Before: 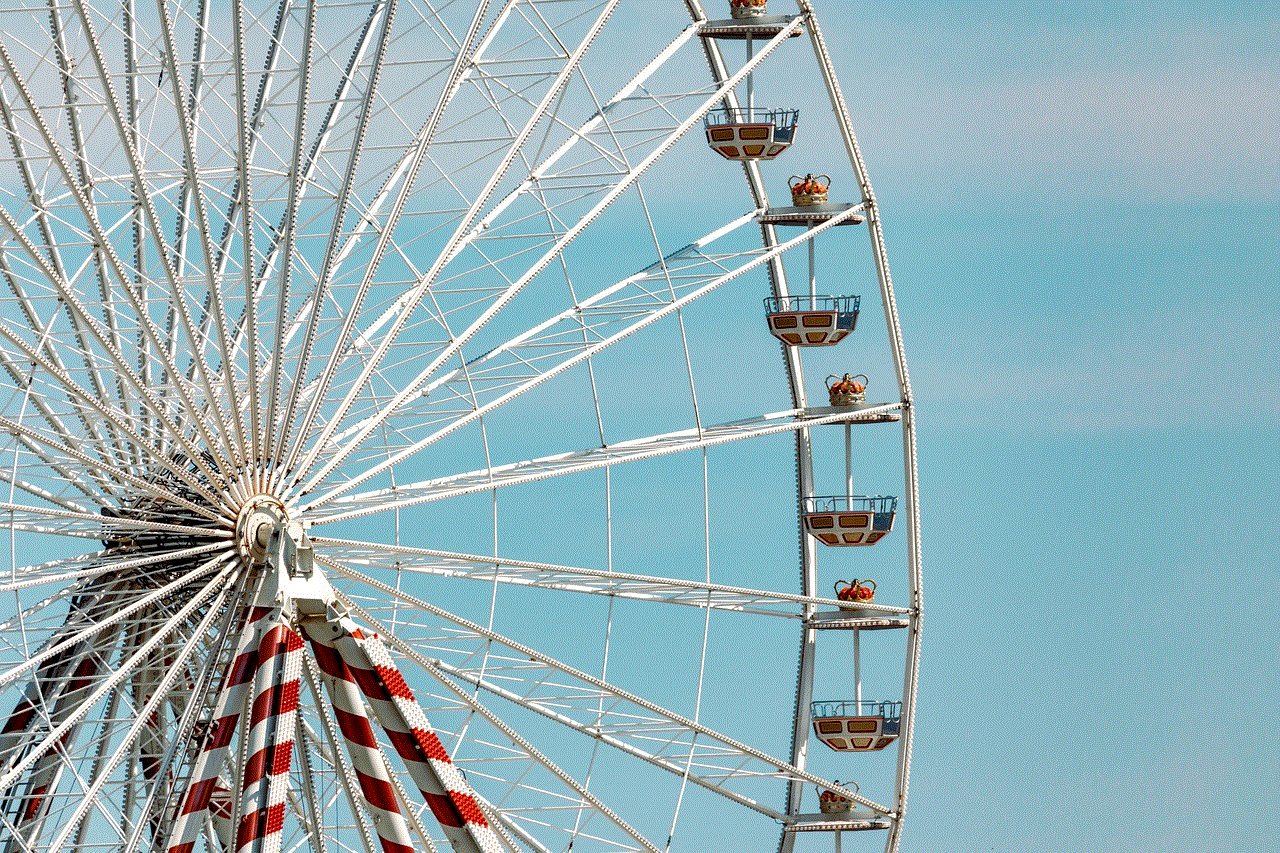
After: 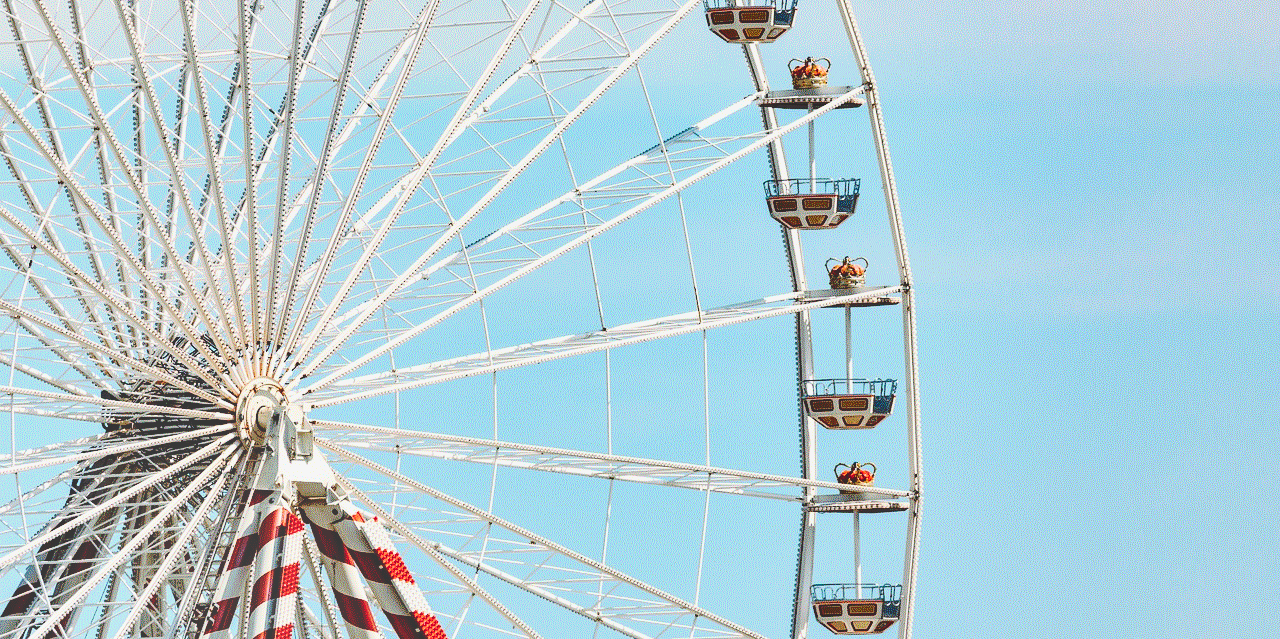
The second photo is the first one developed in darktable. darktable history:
shadows and highlights: shadows 32.83, highlights -47.7, soften with gaussian
base curve: curves: ch0 [(0, 0) (0.025, 0.046) (0.112, 0.277) (0.467, 0.74) (0.814, 0.929) (1, 0.942)]
exposure: black level correction -0.015, compensate highlight preservation false
tone curve: curves: ch0 [(0, 0) (0.003, 0.299) (0.011, 0.299) (0.025, 0.299) (0.044, 0.299) (0.069, 0.3) (0.1, 0.306) (0.136, 0.316) (0.177, 0.326) (0.224, 0.338) (0.277, 0.366) (0.335, 0.406) (0.399, 0.462) (0.468, 0.533) (0.543, 0.607) (0.623, 0.7) (0.709, 0.775) (0.801, 0.843) (0.898, 0.903) (1, 1)], preserve colors none
crop: top 13.819%, bottom 11.169%
